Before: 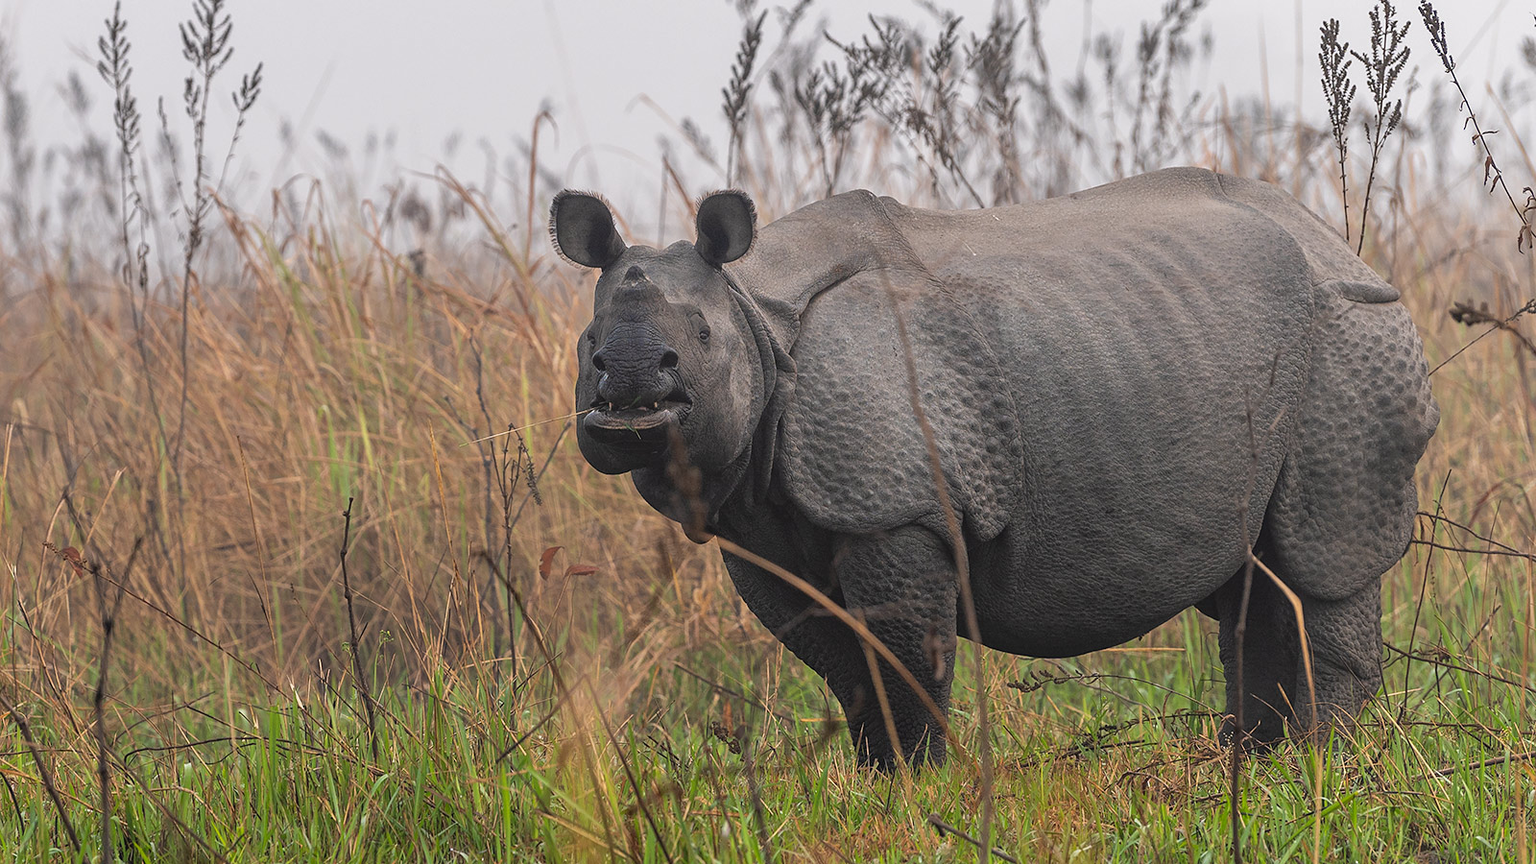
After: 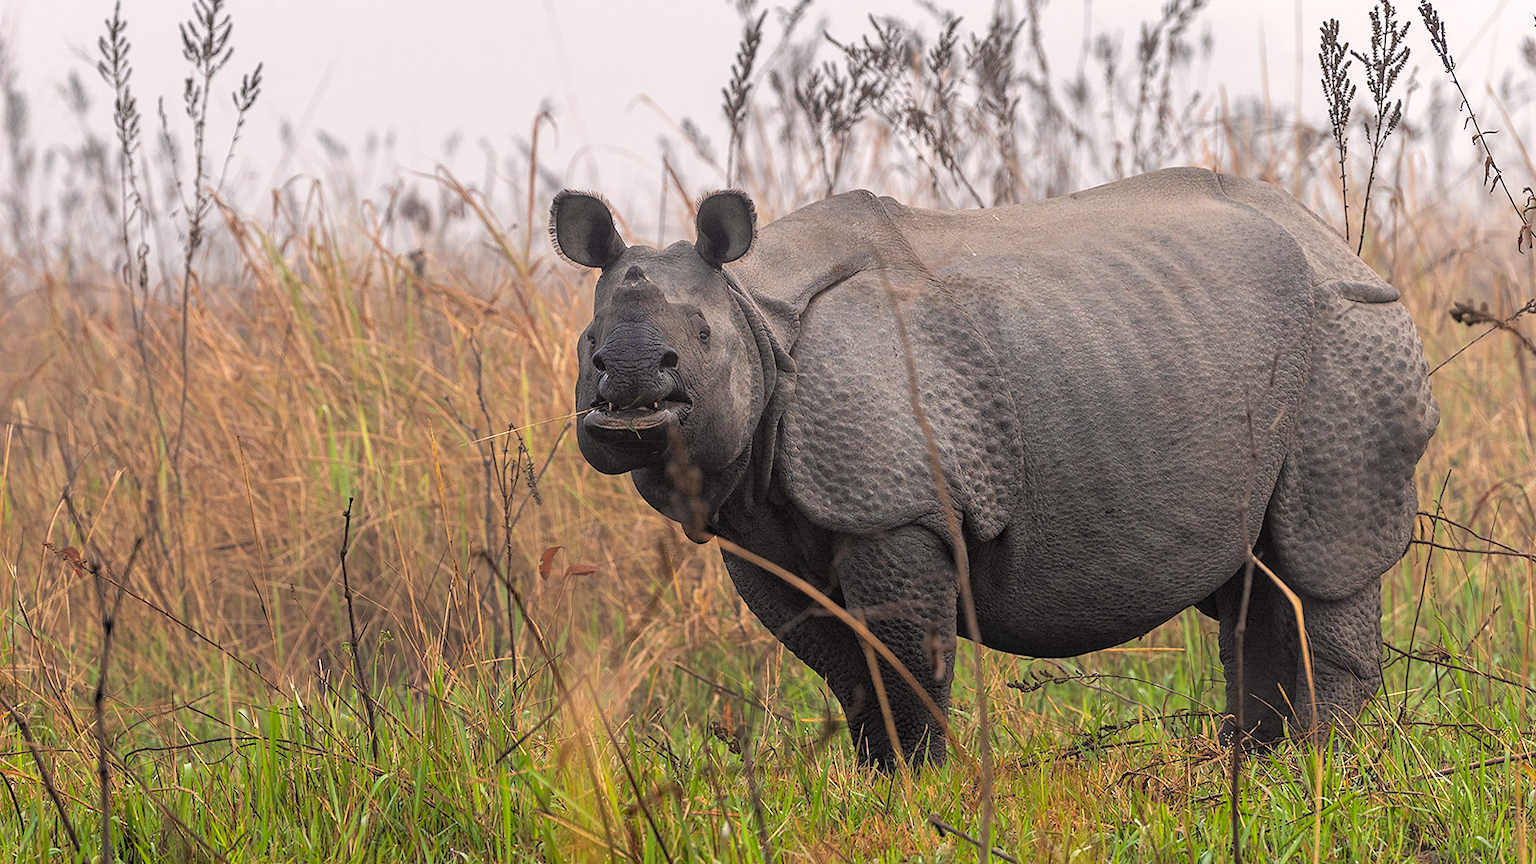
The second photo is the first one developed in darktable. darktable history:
color balance rgb: shadows lift › chroma 2%, shadows lift › hue 50°, power › hue 60°, highlights gain › chroma 1%, highlights gain › hue 60°, global offset › luminance 0.25%, global vibrance 30%
rgb levels: levels [[0.01, 0.419, 0.839], [0, 0.5, 1], [0, 0.5, 1]]
